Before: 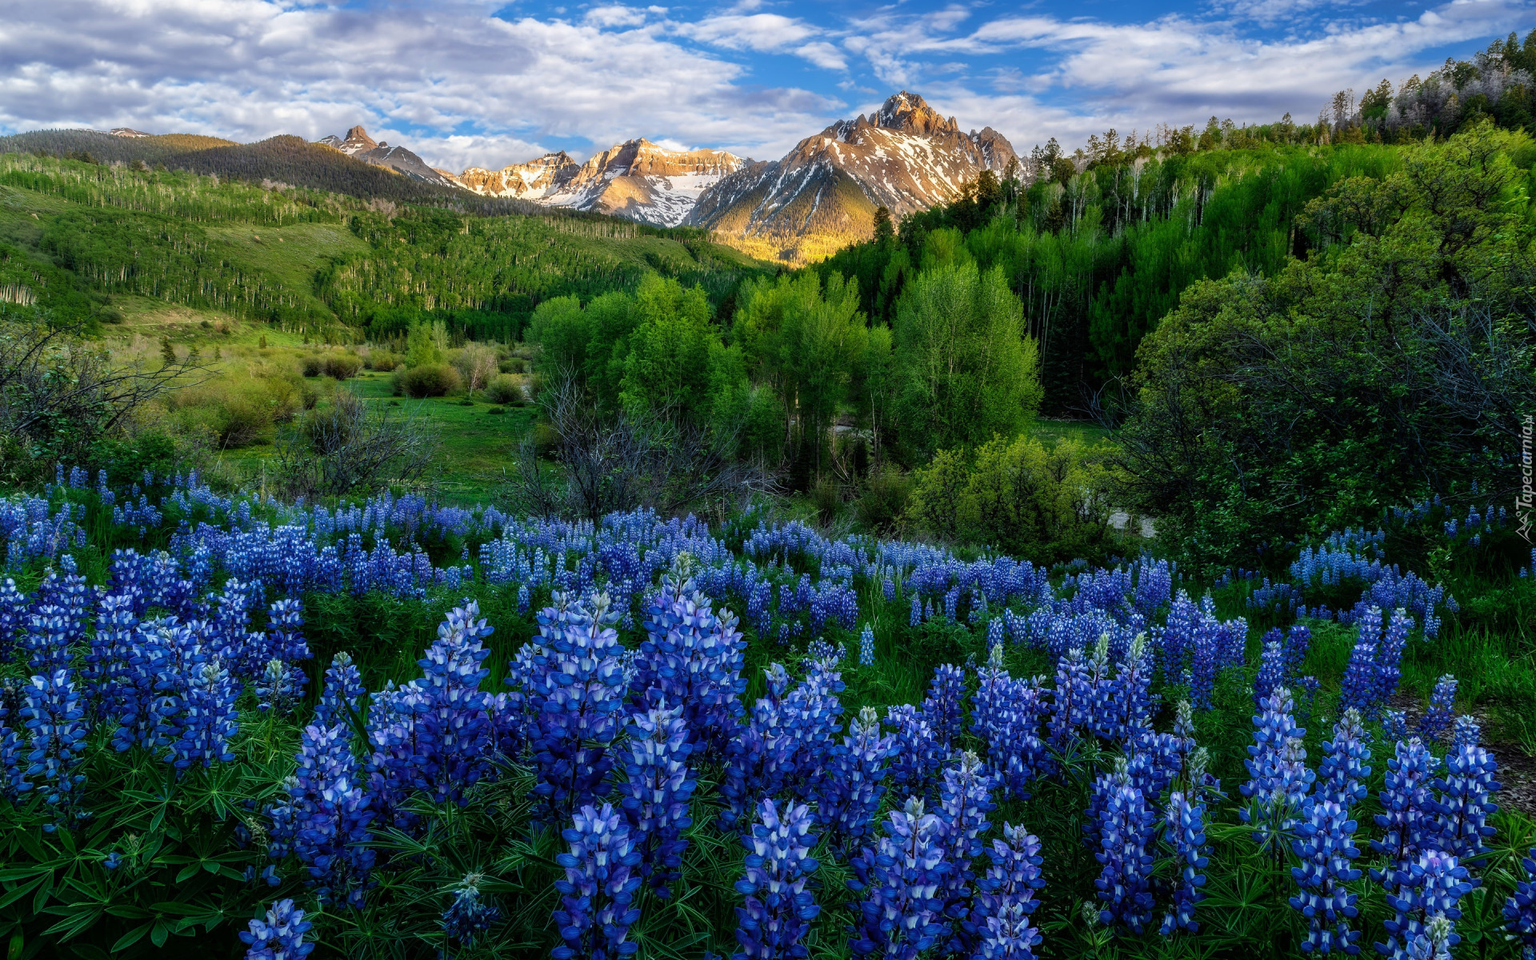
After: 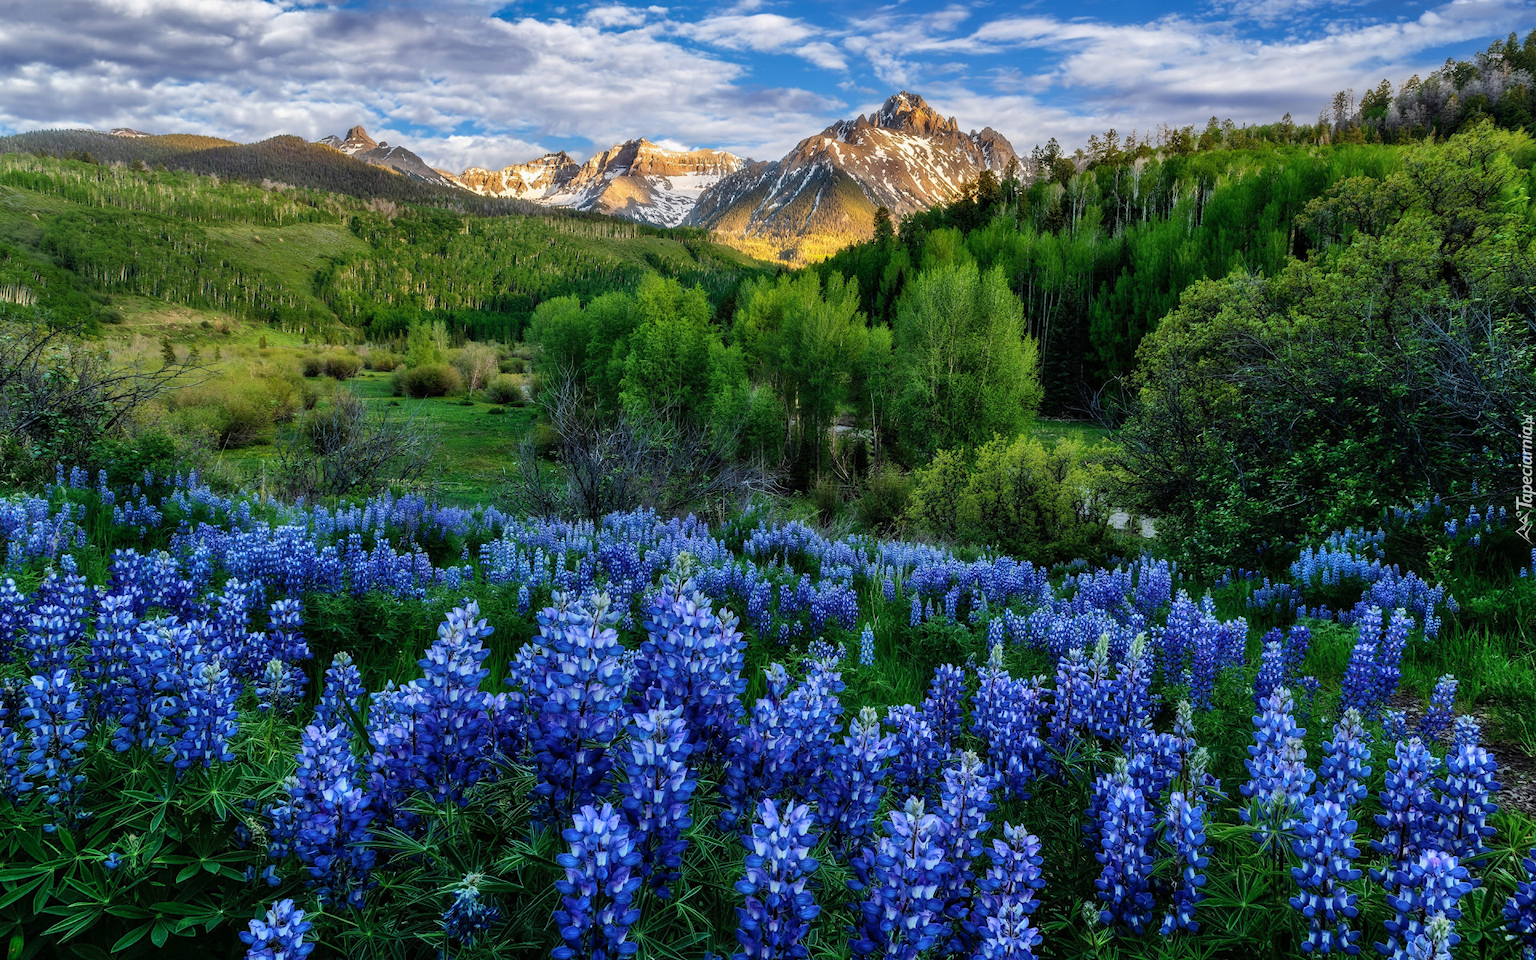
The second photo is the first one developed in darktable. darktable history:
shadows and highlights: radius 117, shadows 42.07, highlights -62.16, soften with gaussian
